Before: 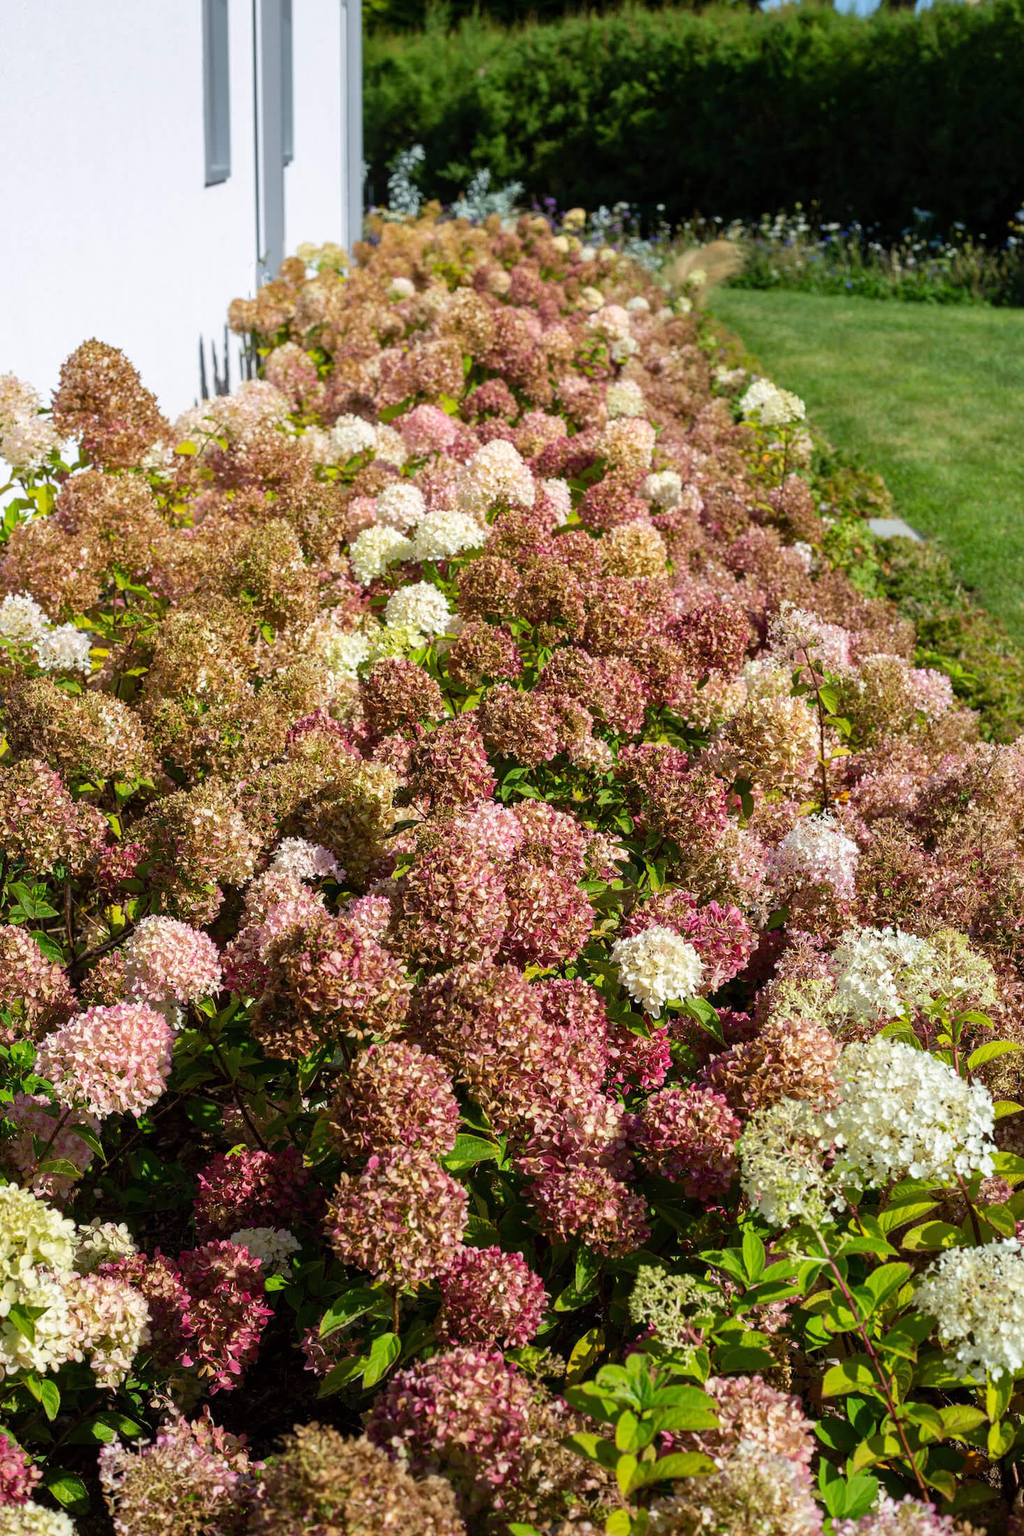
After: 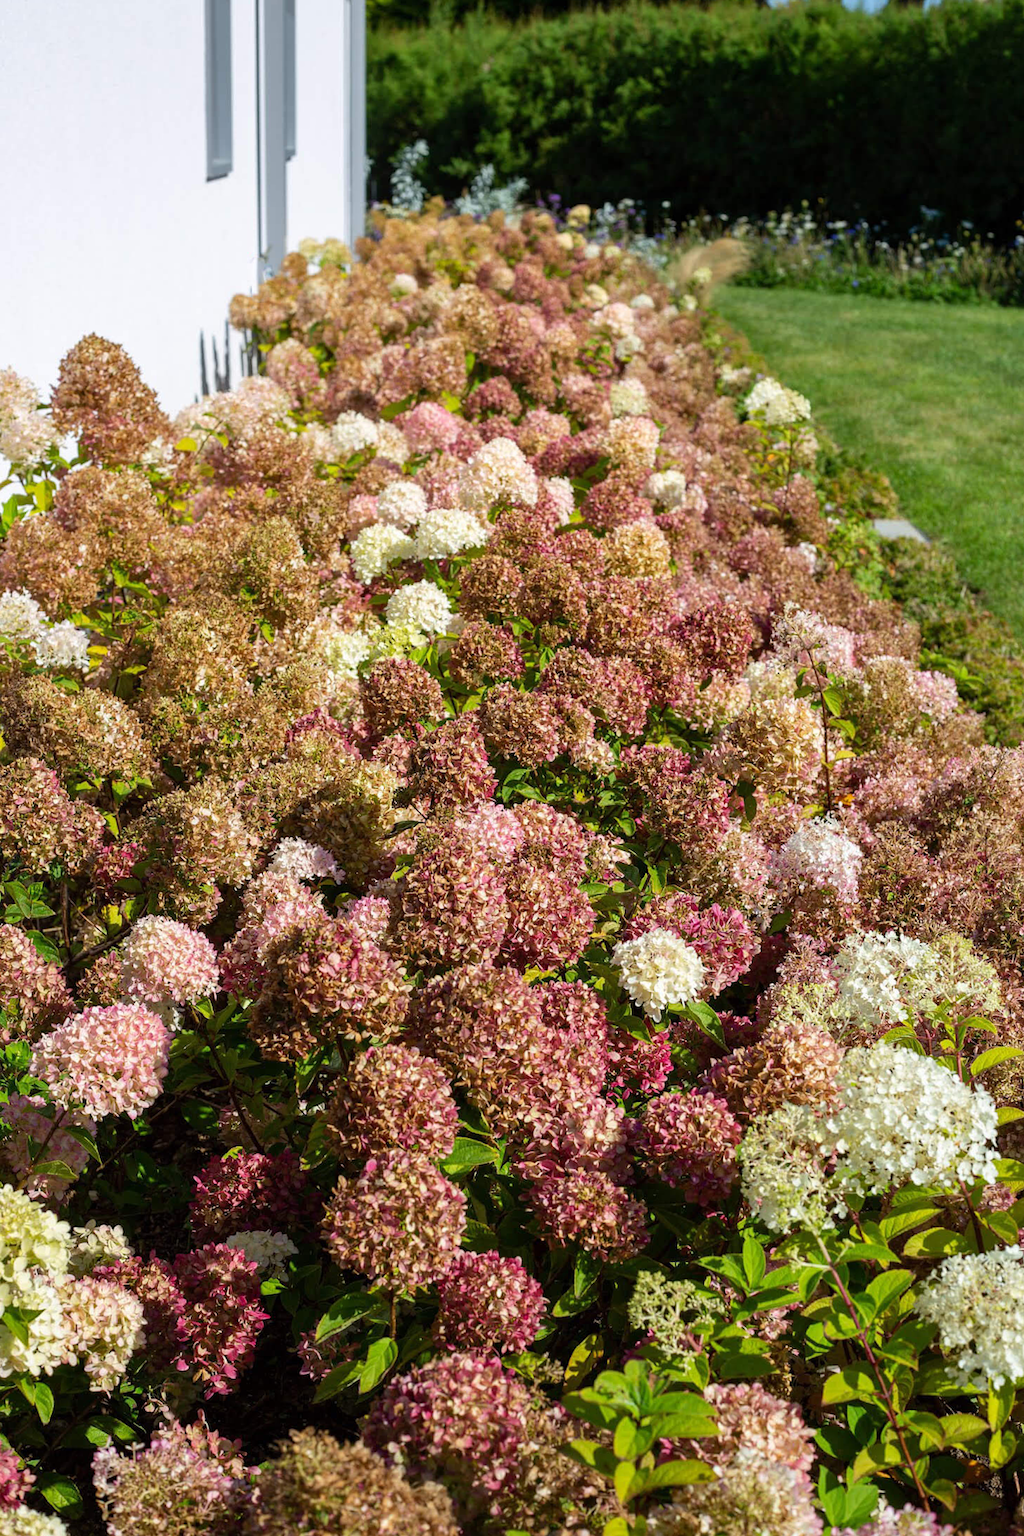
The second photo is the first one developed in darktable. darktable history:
crop and rotate: angle -0.311°
